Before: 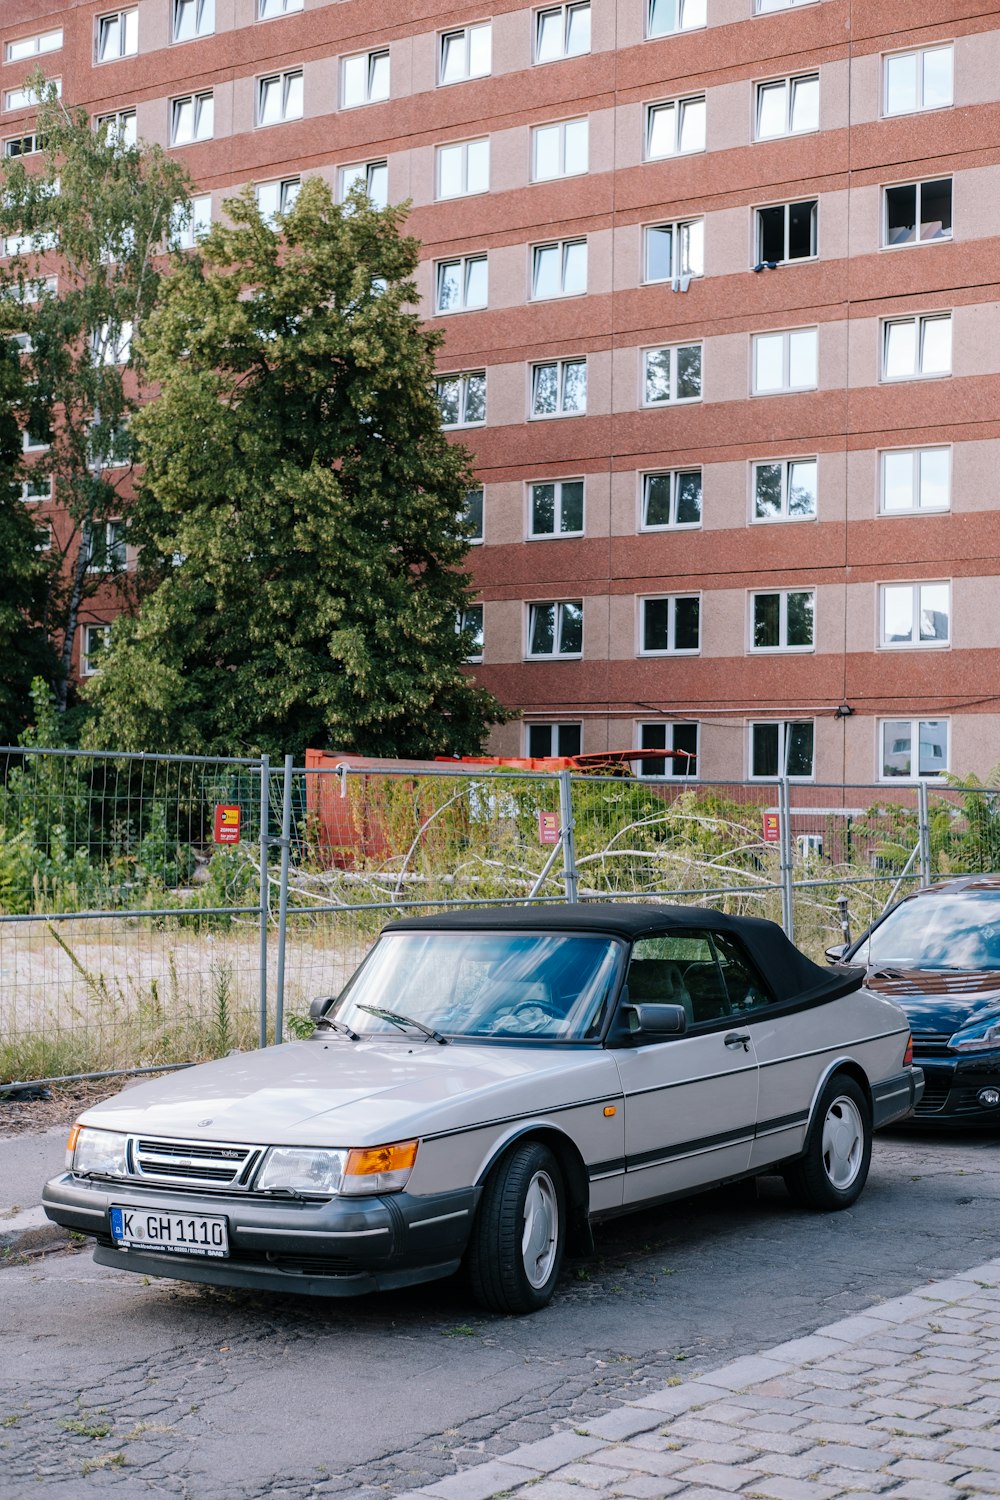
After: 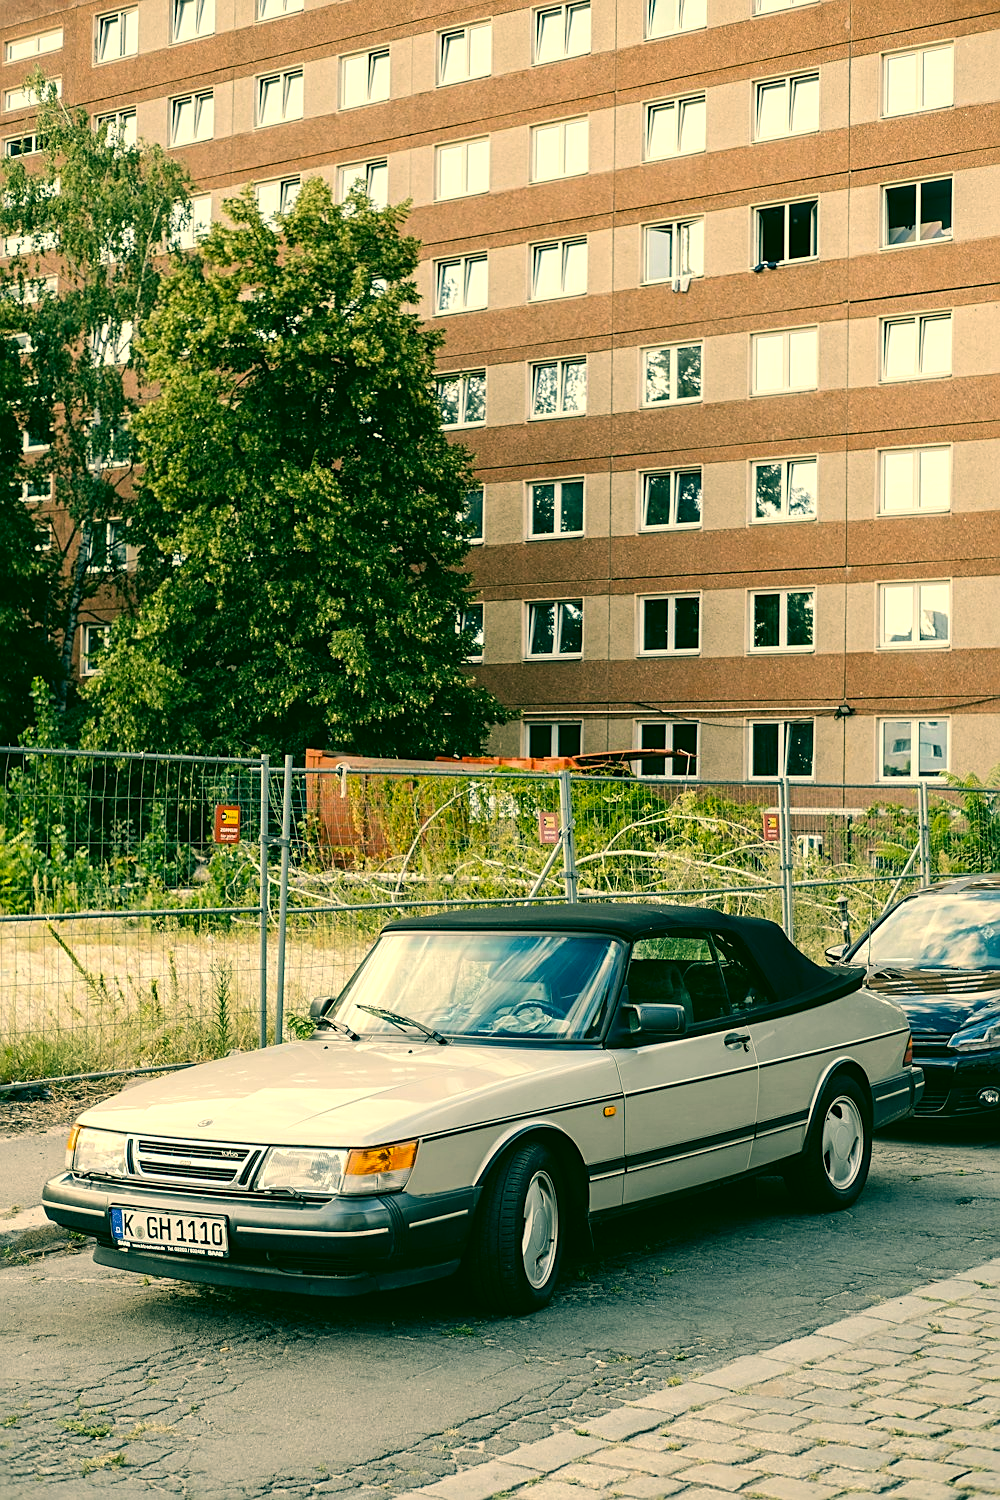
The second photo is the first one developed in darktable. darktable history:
color correction: highlights a* 5.62, highlights b* 33.57, shadows a* -25.86, shadows b* 4.02
sharpen: on, module defaults
tone equalizer: -8 EV -0.417 EV, -7 EV -0.389 EV, -6 EV -0.333 EV, -5 EV -0.222 EV, -3 EV 0.222 EV, -2 EV 0.333 EV, -1 EV 0.389 EV, +0 EV 0.417 EV, edges refinement/feathering 500, mask exposure compensation -1.57 EV, preserve details no
